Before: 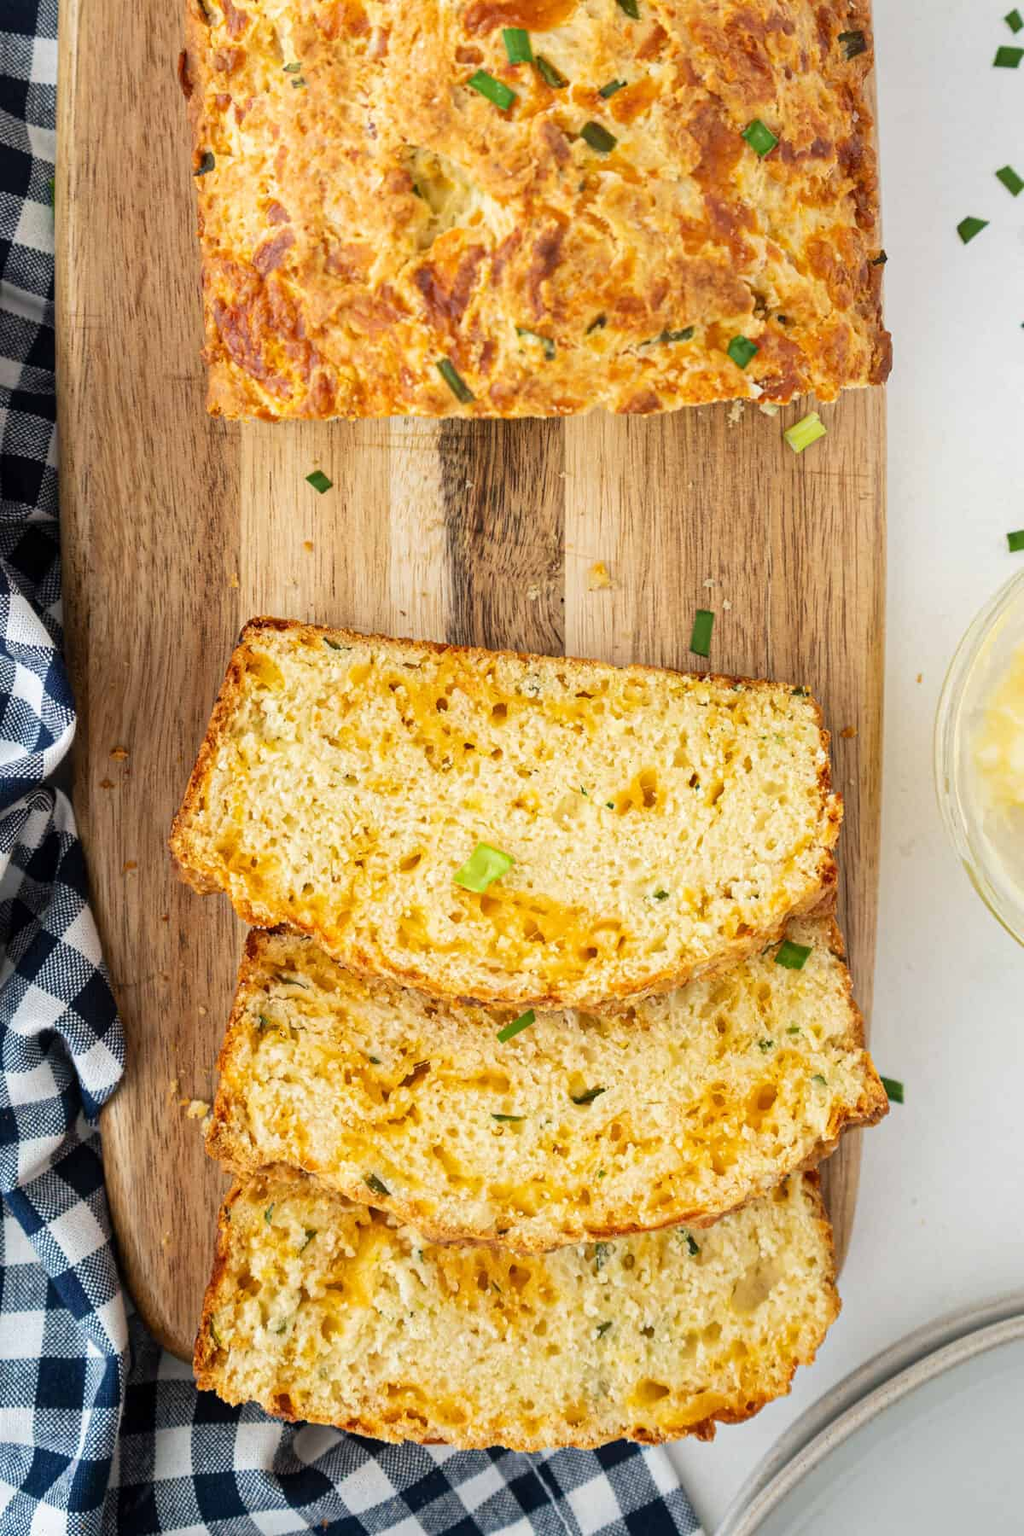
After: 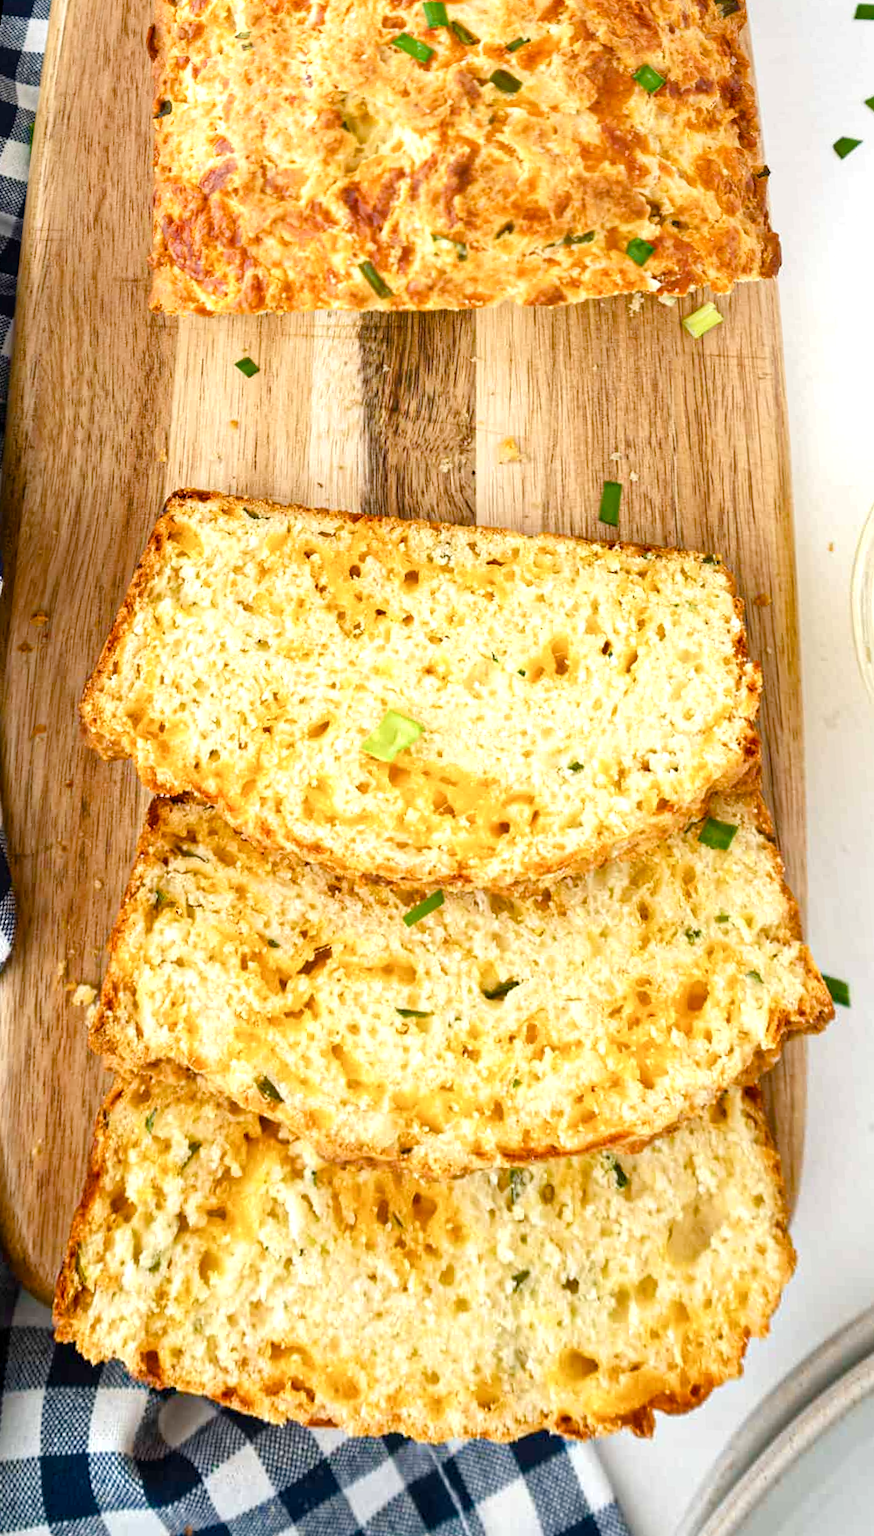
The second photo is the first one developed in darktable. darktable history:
rotate and perspective: rotation 0.72°, lens shift (vertical) -0.352, lens shift (horizontal) -0.051, crop left 0.152, crop right 0.859, crop top 0.019, crop bottom 0.964
color balance rgb: perceptual saturation grading › global saturation 25%, perceptual saturation grading › highlights -50%, perceptual saturation grading › shadows 30%, perceptual brilliance grading › global brilliance 12%, global vibrance 20%
